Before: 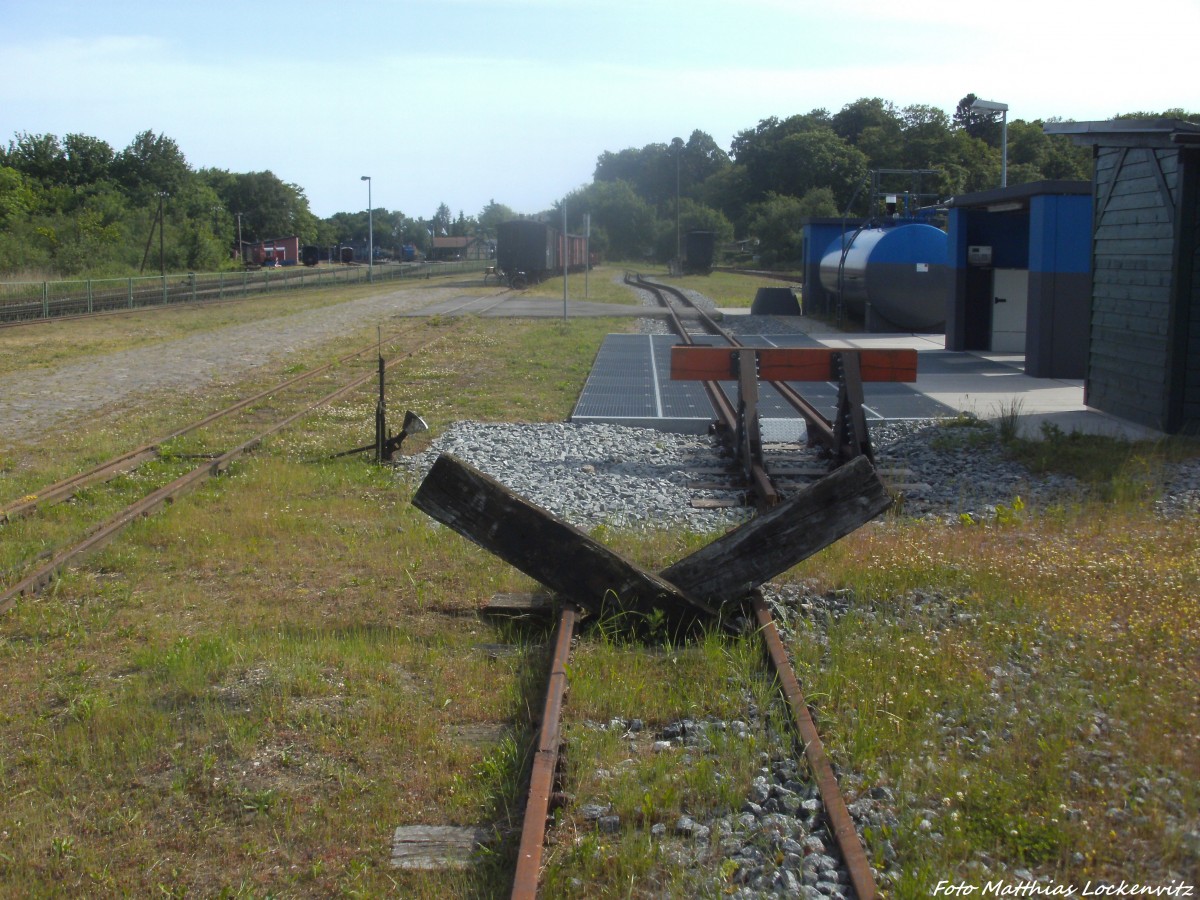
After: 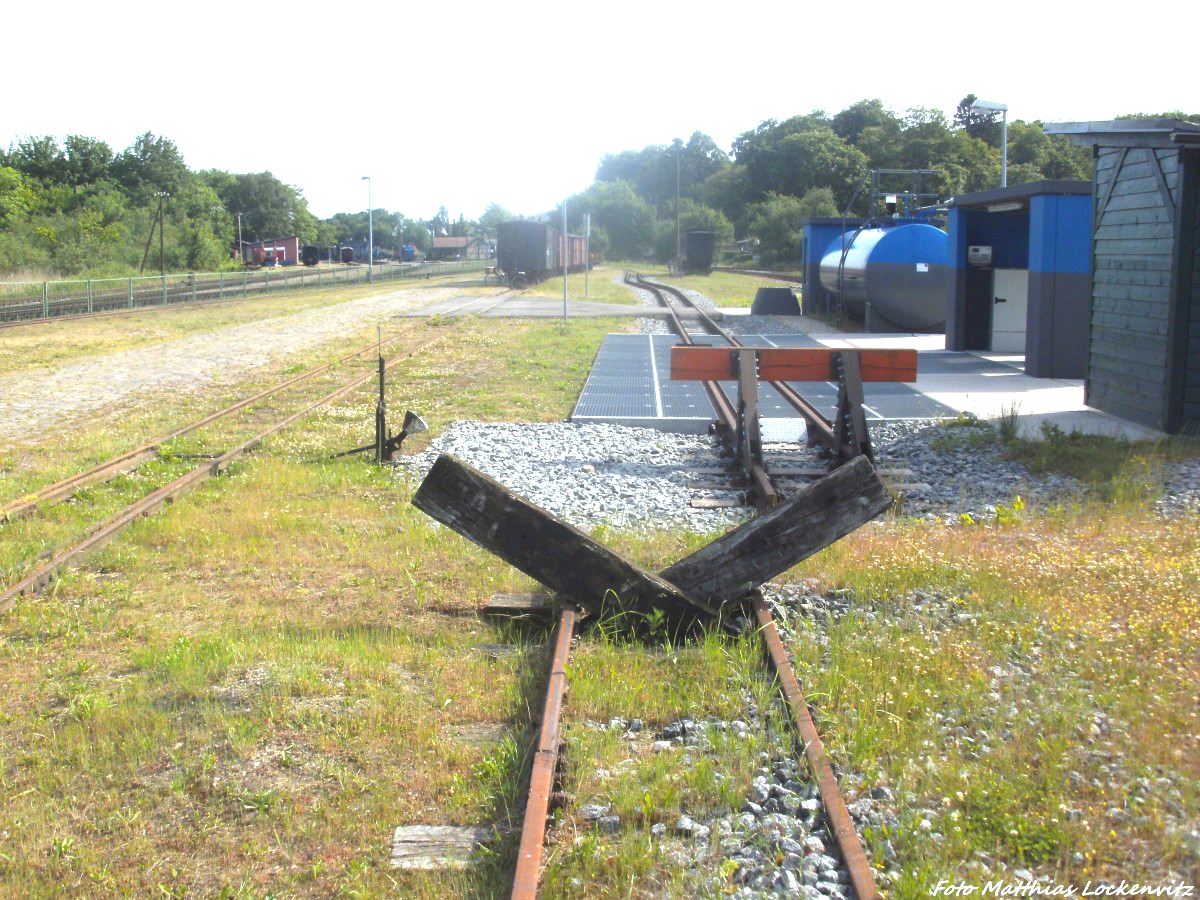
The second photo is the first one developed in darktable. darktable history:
exposure: black level correction 0, exposure 1.613 EV, compensate exposure bias true, compensate highlight preservation false
